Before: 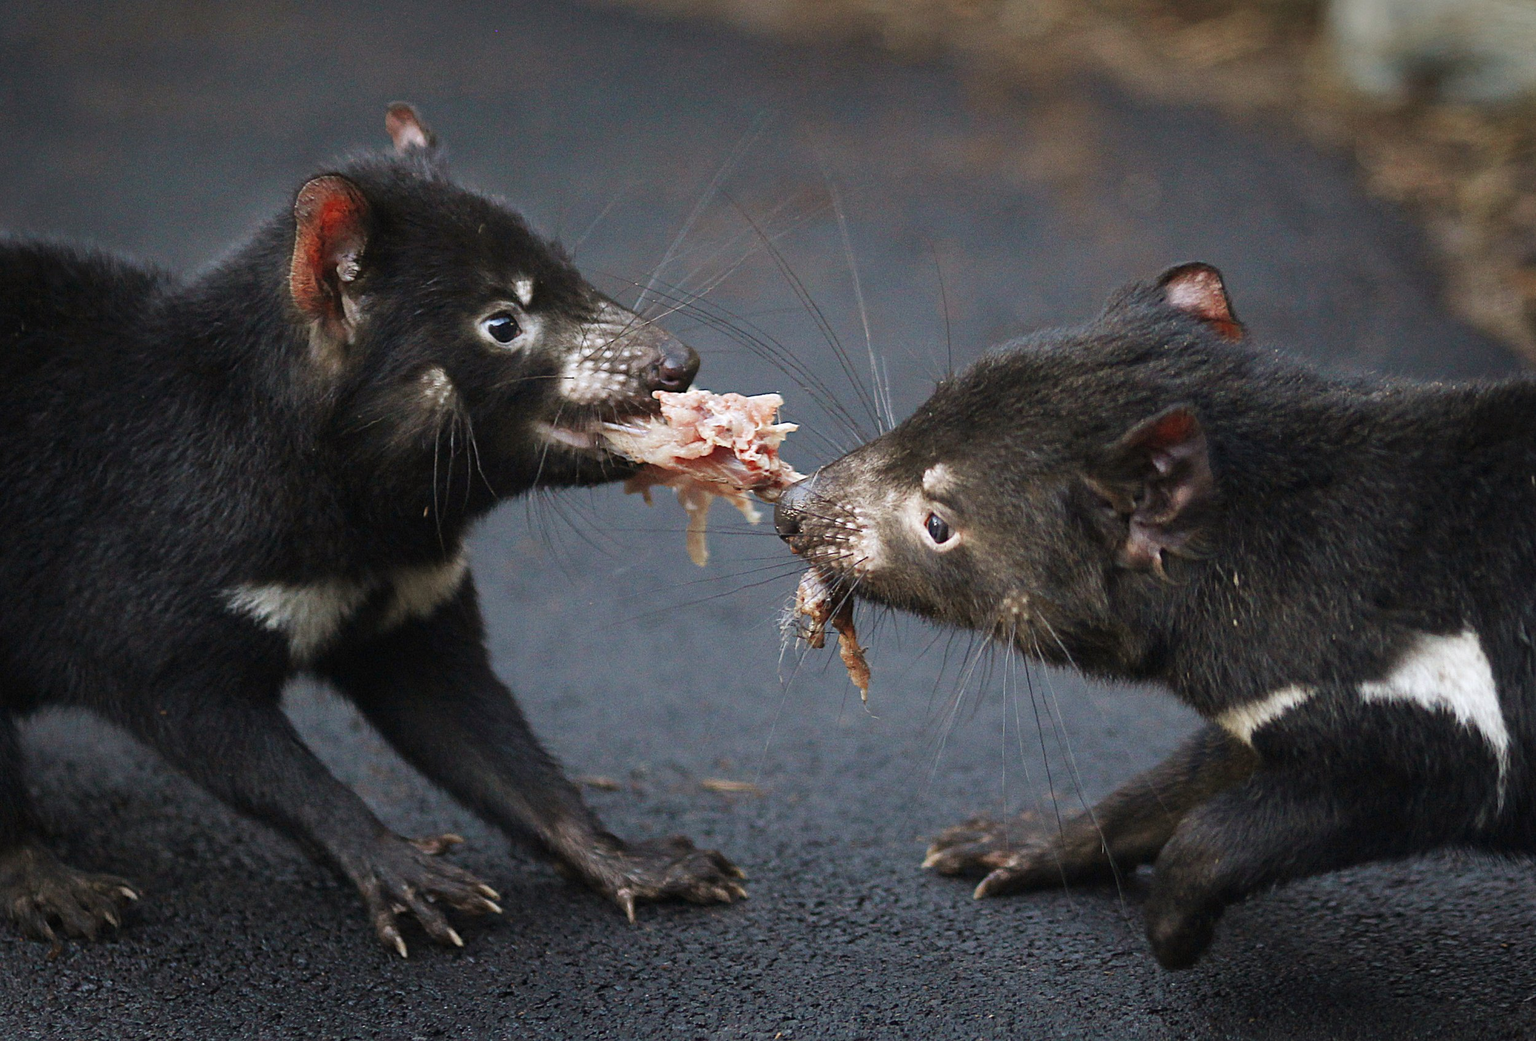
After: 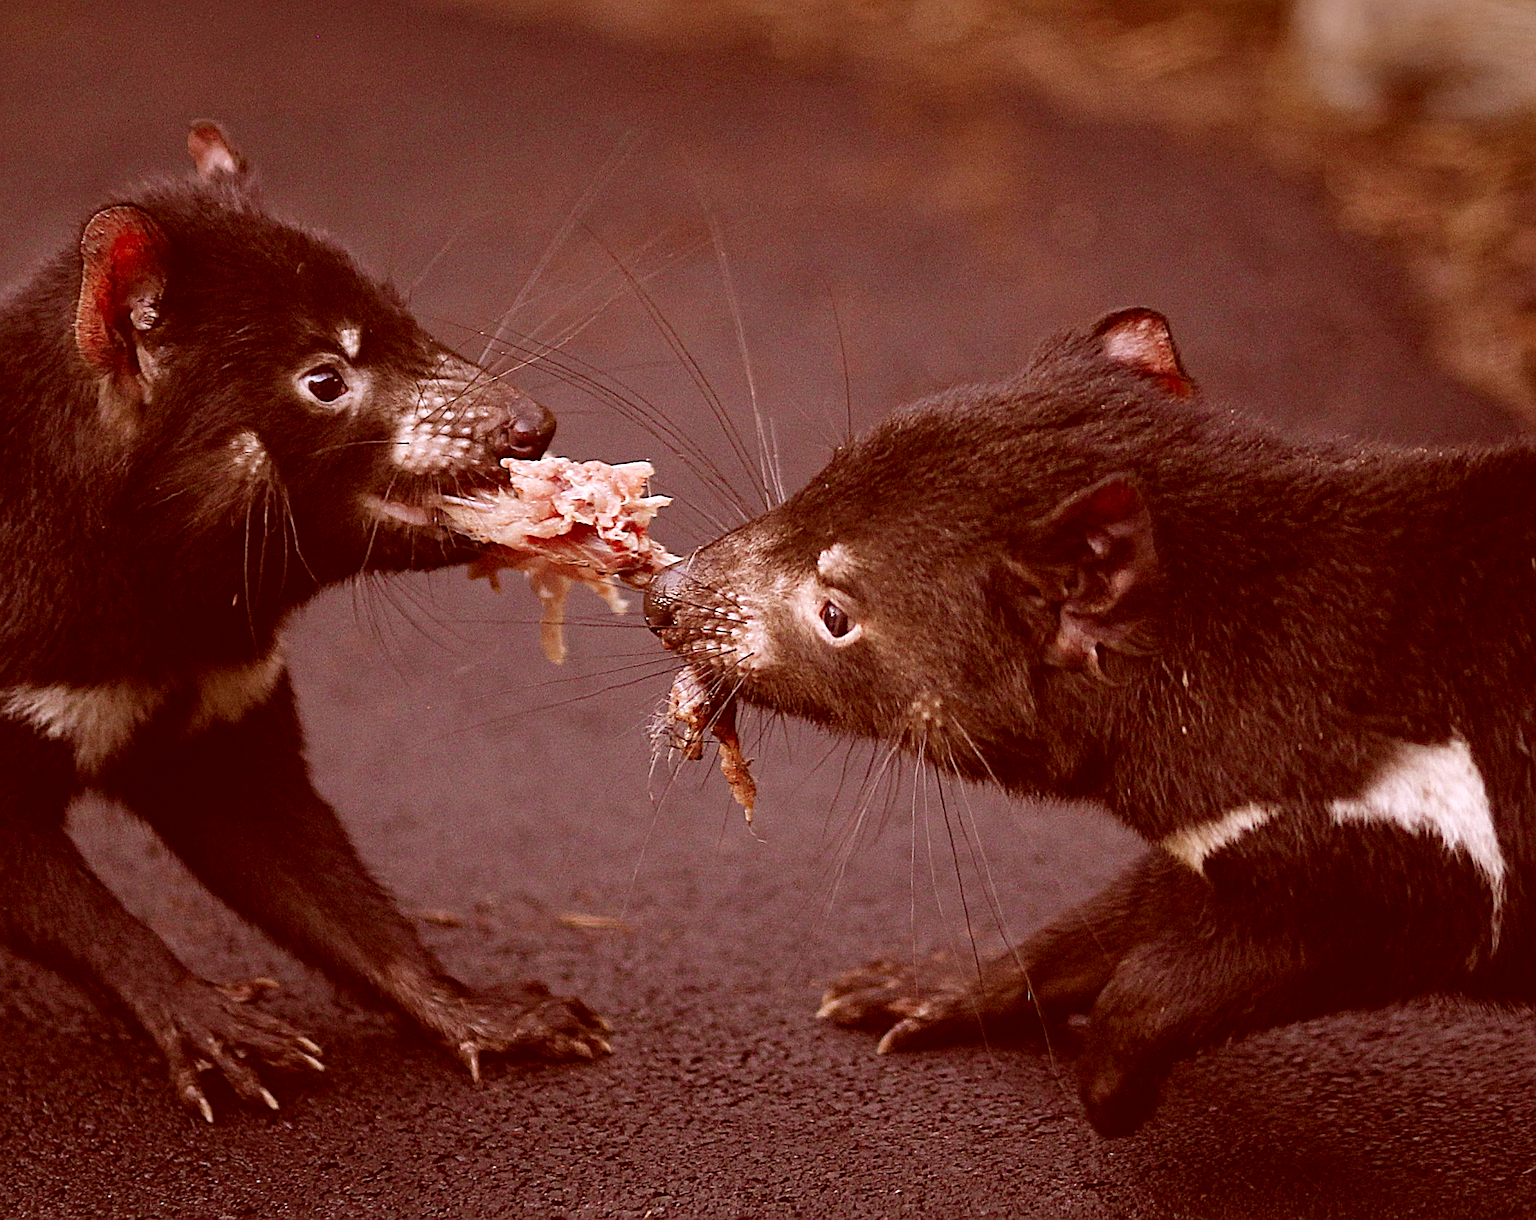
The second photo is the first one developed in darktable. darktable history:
crop and rotate: left 14.71%
color correction: highlights a* 9.01, highlights b* 8.88, shadows a* 39.77, shadows b* 39.62, saturation 0.809
sharpen: on, module defaults
color calibration: illuminant as shot in camera, x 0.358, y 0.373, temperature 4628.91 K, saturation algorithm version 1 (2020)
haze removal: adaptive false
